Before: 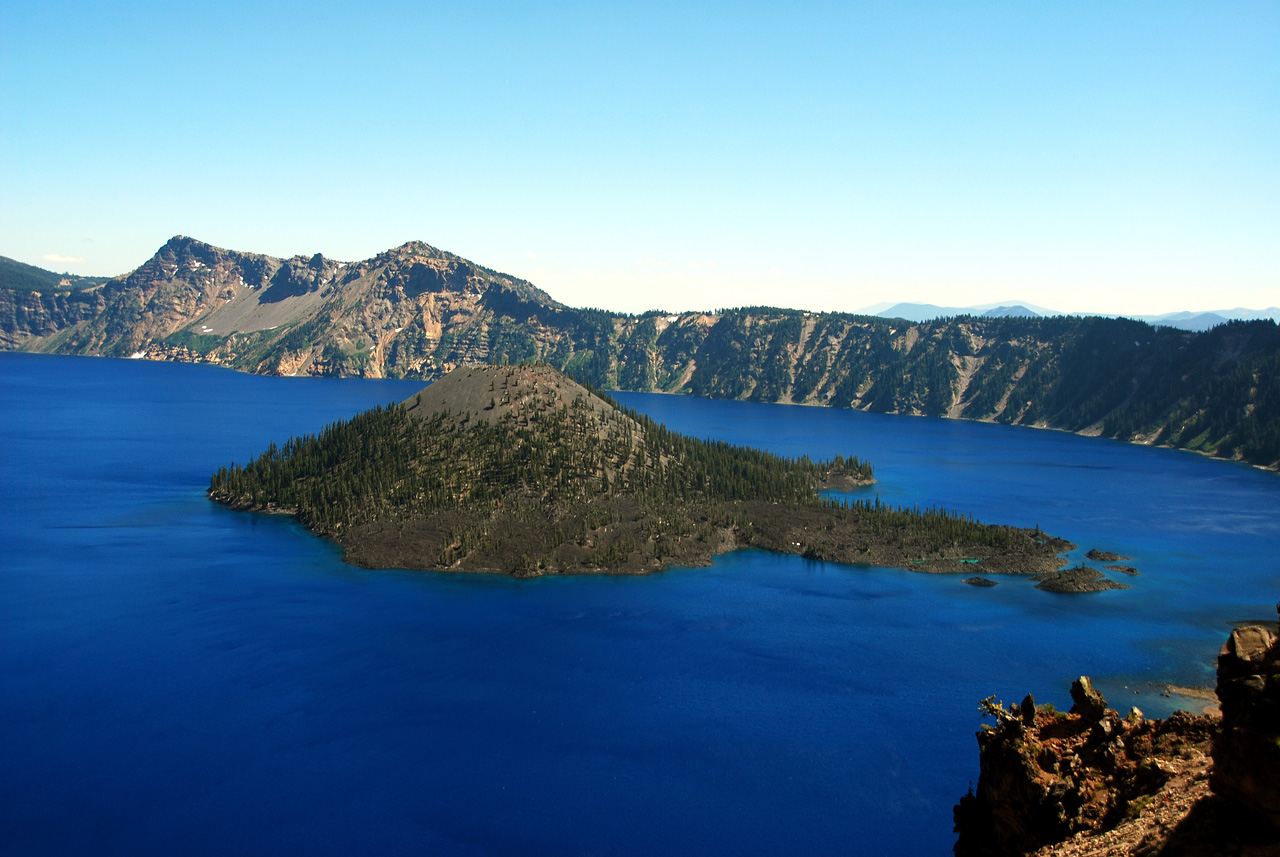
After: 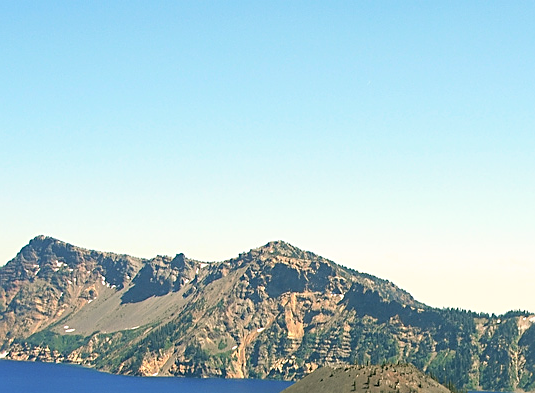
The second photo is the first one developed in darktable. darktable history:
contrast brightness saturation: brightness 0.123
sharpen: on, module defaults
crop and rotate: left 10.843%, top 0.059%, right 47.353%, bottom 54.081%
color correction: highlights a* 4.19, highlights b* 4.98, shadows a* -7.31, shadows b* 4.91
levels: mode automatic
